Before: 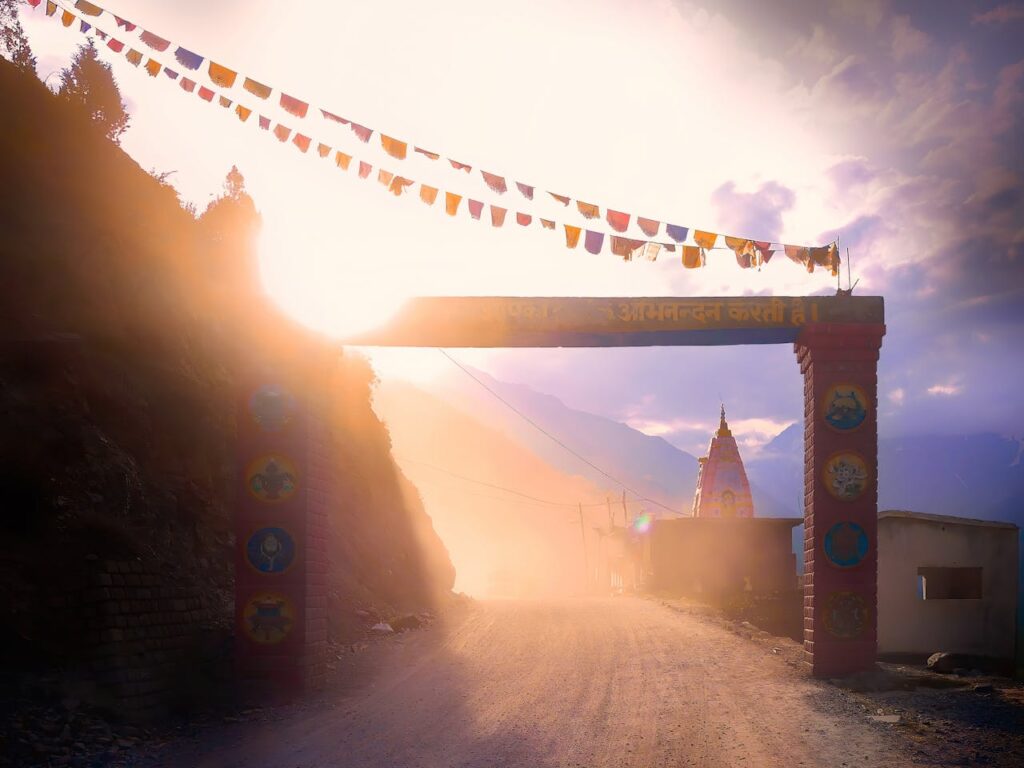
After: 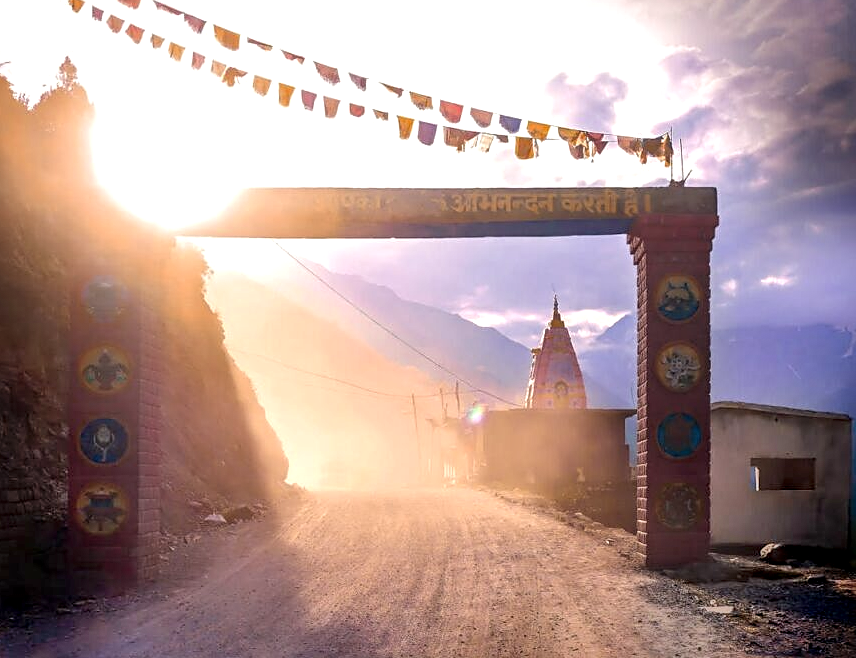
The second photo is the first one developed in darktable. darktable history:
white balance: red 0.982, blue 1.018
shadows and highlights: radius 110.86, shadows 51.09, white point adjustment 9.16, highlights -4.17, highlights color adjustment 32.2%, soften with gaussian
crop: left 16.315%, top 14.246%
exposure: black level correction 0.001, exposure -0.125 EV, compensate exposure bias true, compensate highlight preservation false
local contrast: highlights 61%, detail 143%, midtone range 0.428
sharpen: on, module defaults
contrast equalizer: y [[0.5, 0.5, 0.544, 0.569, 0.5, 0.5], [0.5 ×6], [0.5 ×6], [0 ×6], [0 ×6]]
